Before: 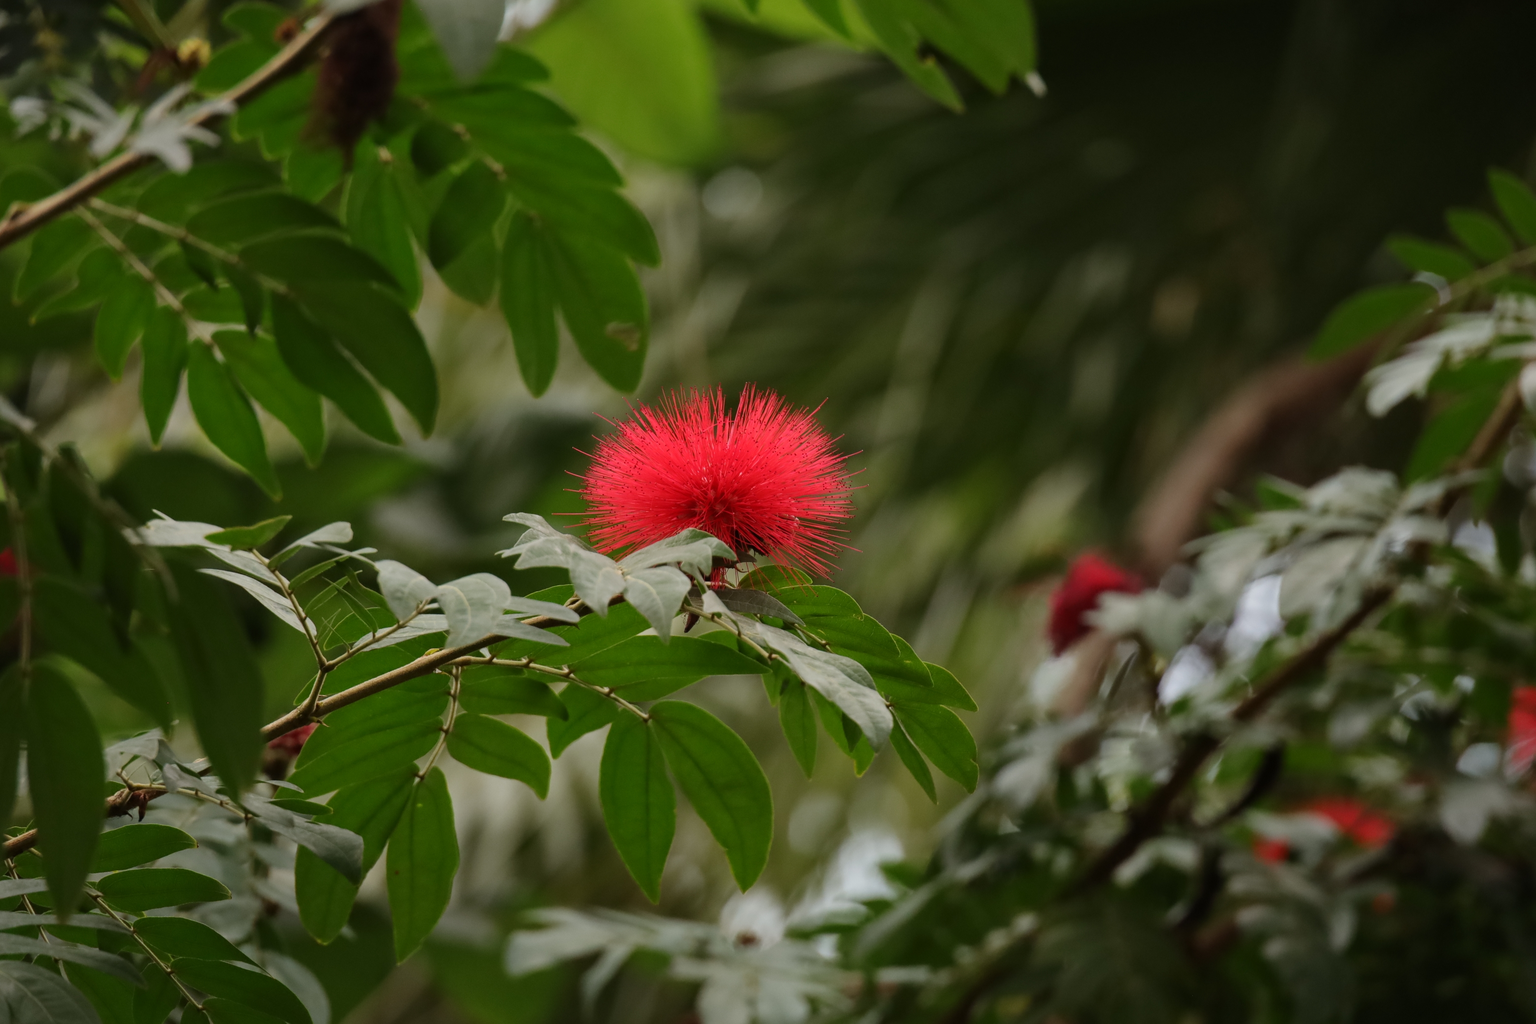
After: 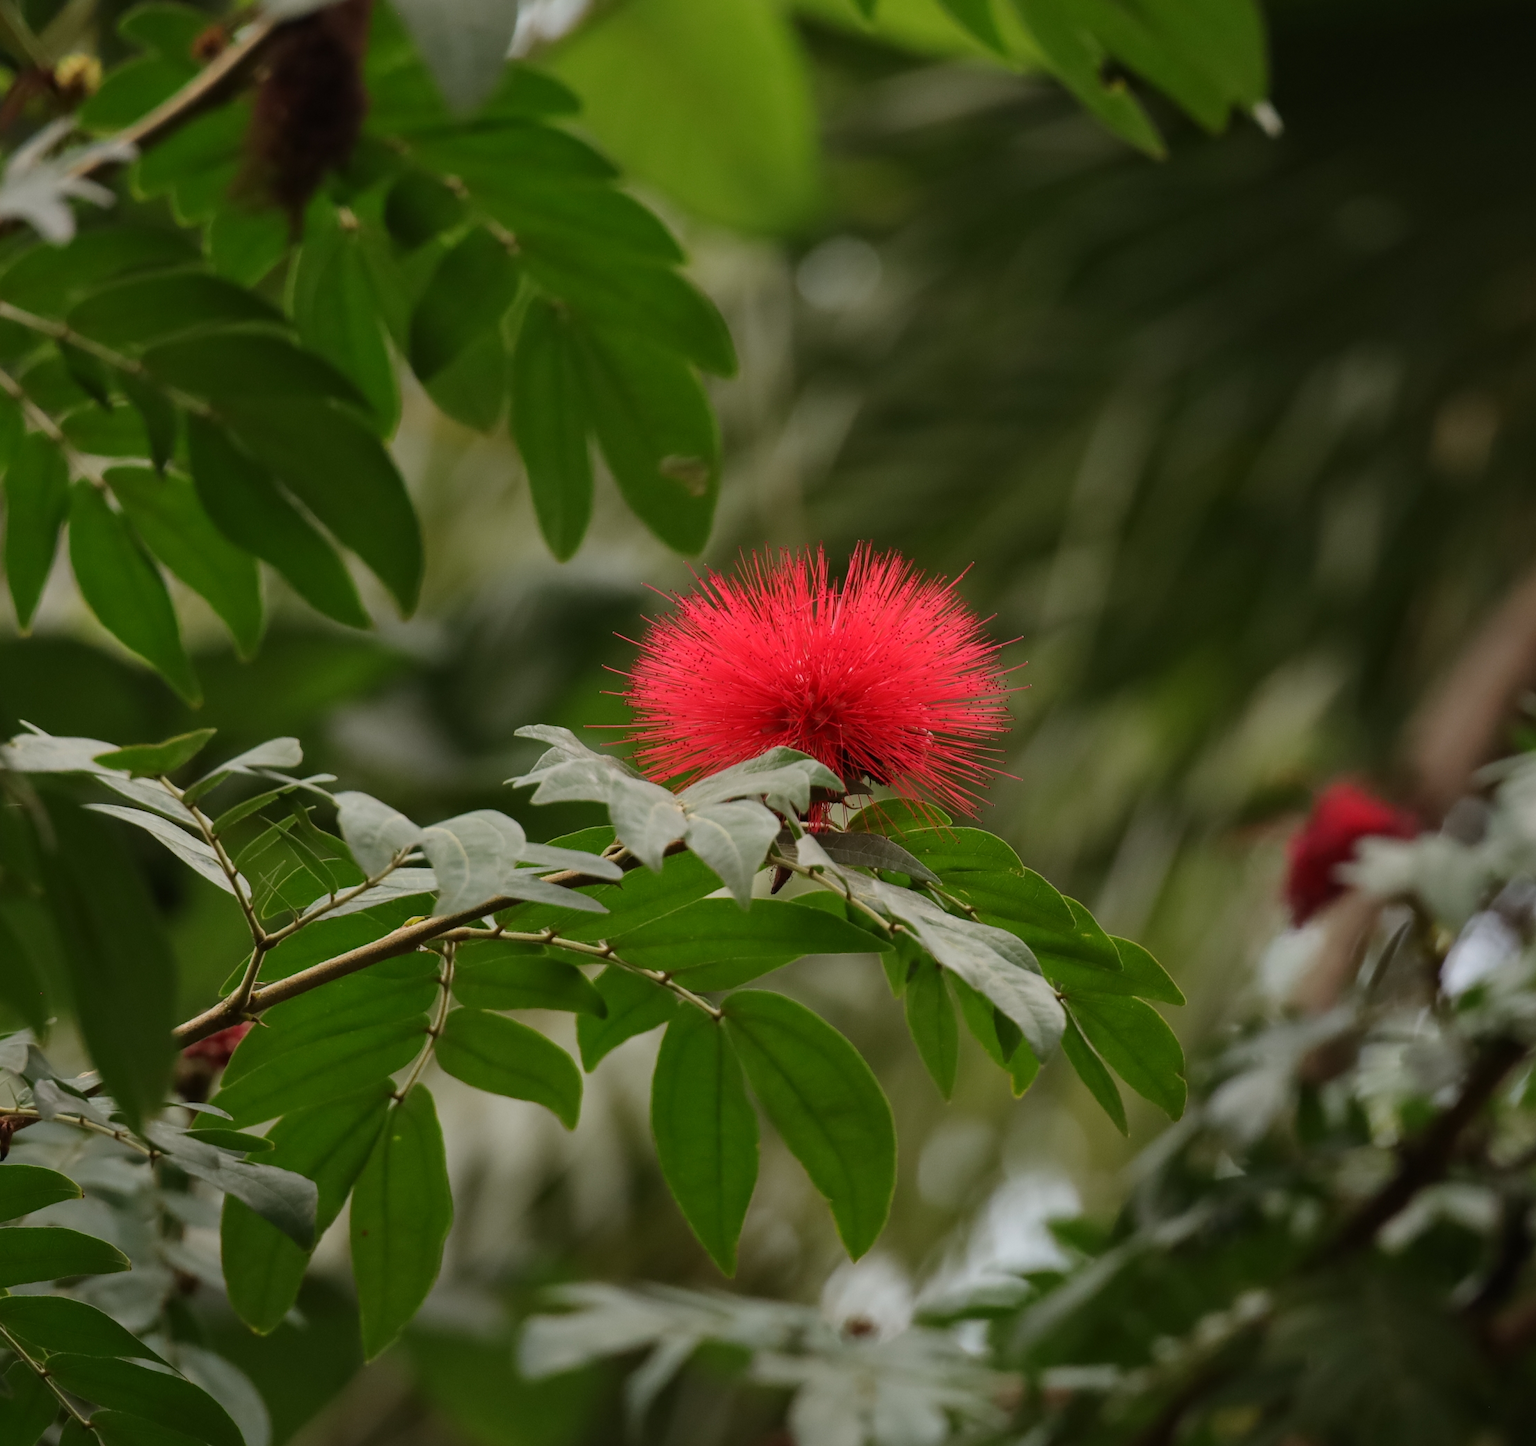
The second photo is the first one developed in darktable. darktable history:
crop and rotate: left 9.061%, right 20.142%
white balance: emerald 1
